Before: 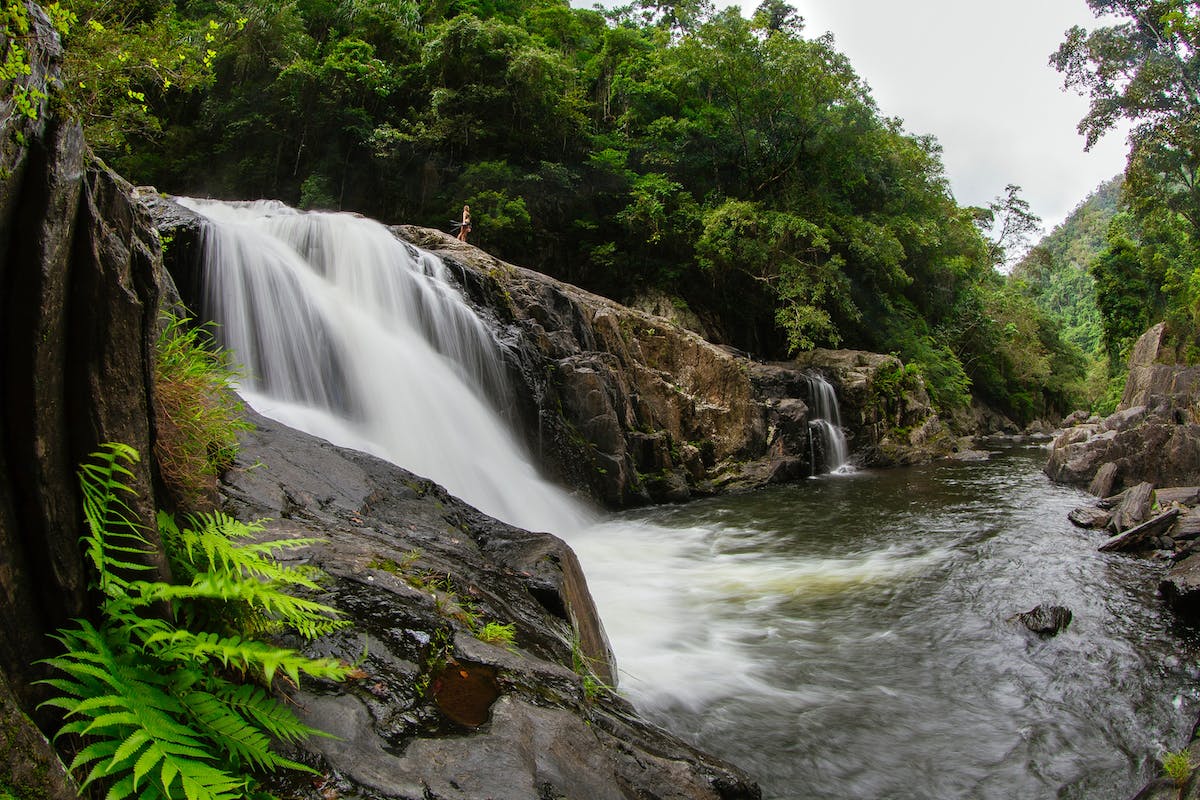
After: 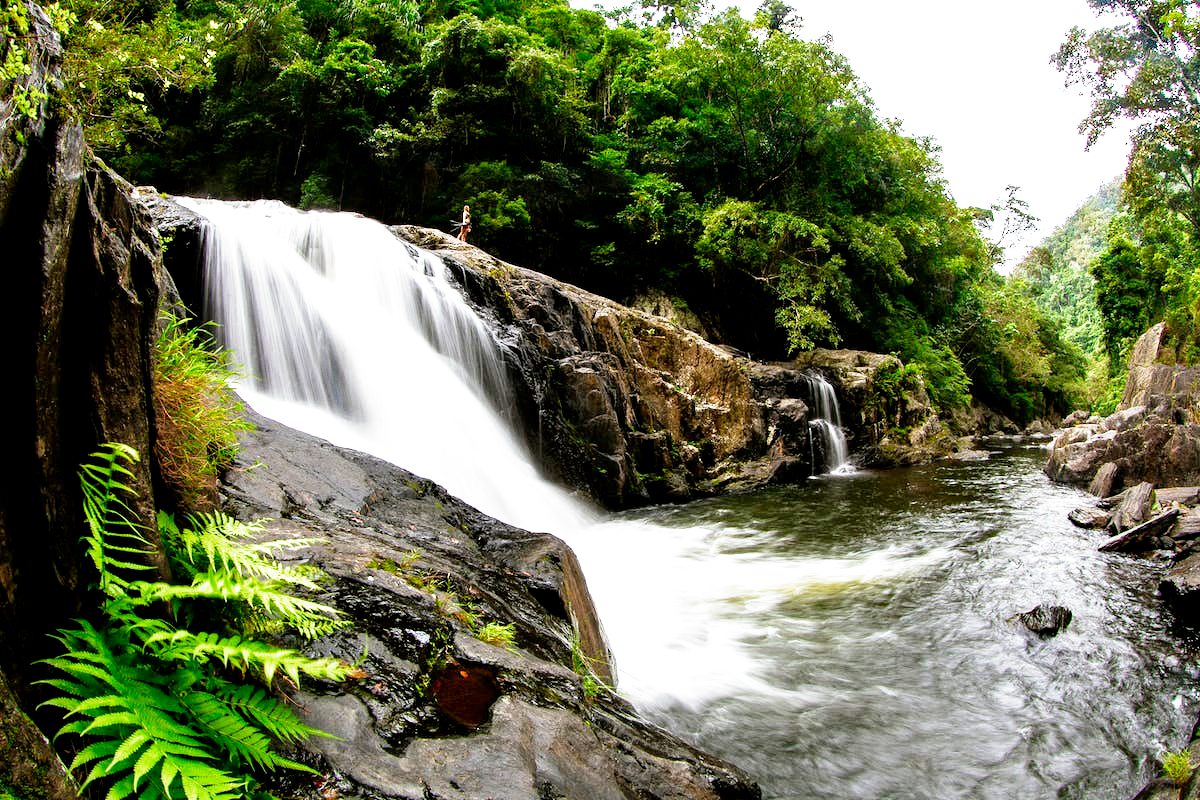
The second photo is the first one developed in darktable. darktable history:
filmic rgb: middle gray luminance 8.8%, black relative exposure -6.3 EV, white relative exposure 2.7 EV, threshold 6 EV, target black luminance 0%, hardness 4.74, latitude 73.47%, contrast 1.332, shadows ↔ highlights balance 10.13%, add noise in highlights 0, preserve chrominance no, color science v3 (2019), use custom middle-gray values true, iterations of high-quality reconstruction 0, contrast in highlights soft, enable highlight reconstruction true
grain: coarseness 0.09 ISO, strength 10%
